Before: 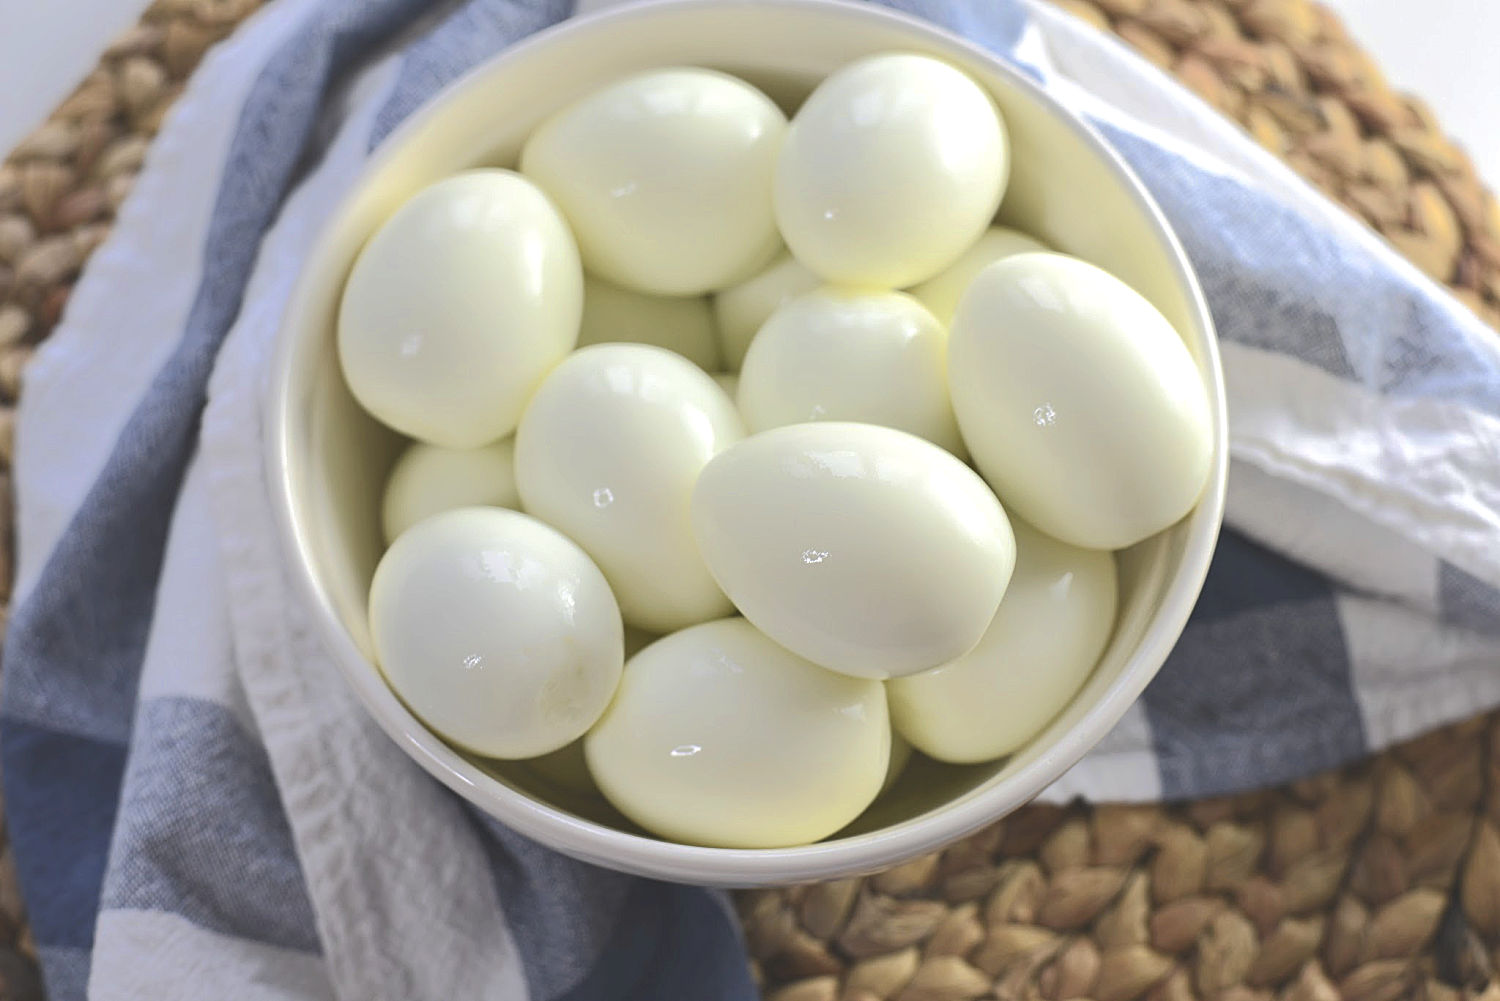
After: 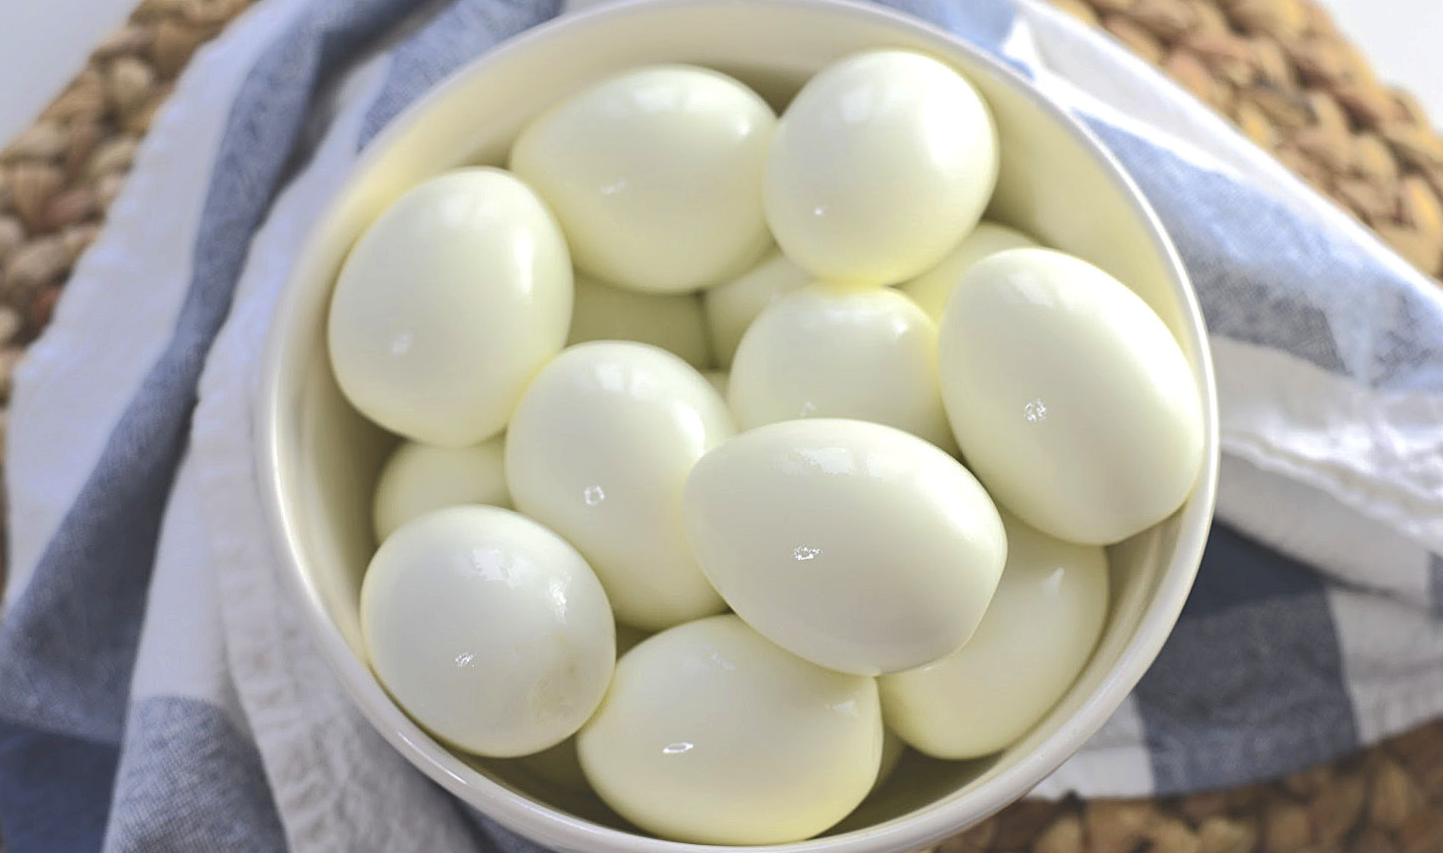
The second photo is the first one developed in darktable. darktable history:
crop and rotate: angle 0.282°, left 0.298%, right 2.755%, bottom 14.117%
